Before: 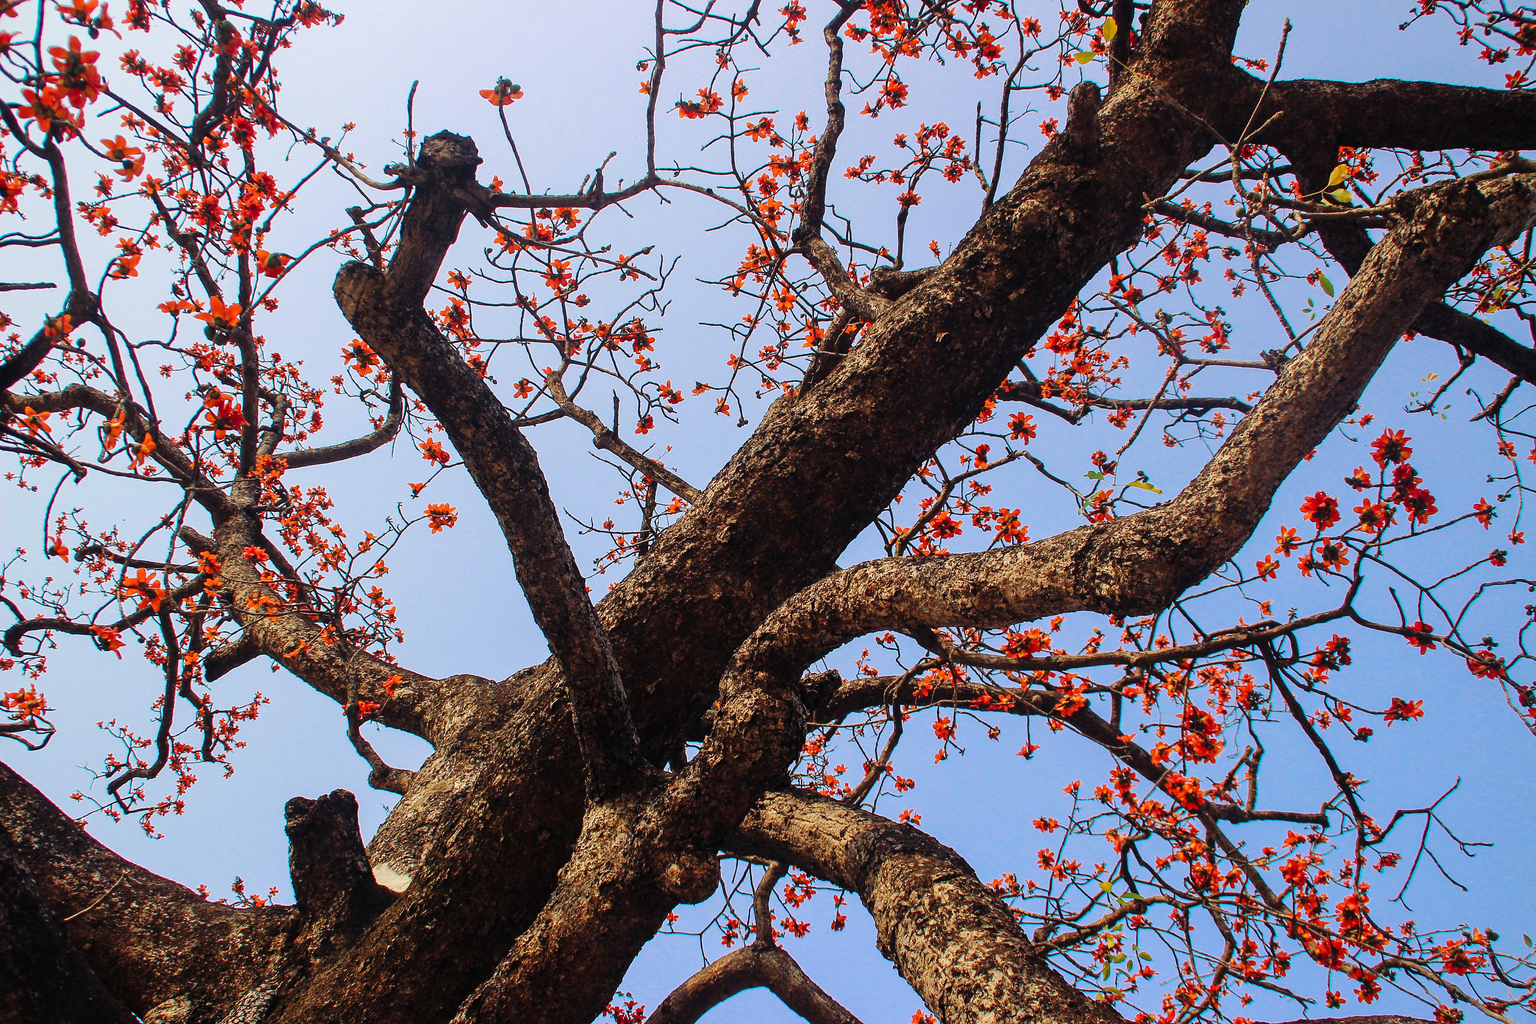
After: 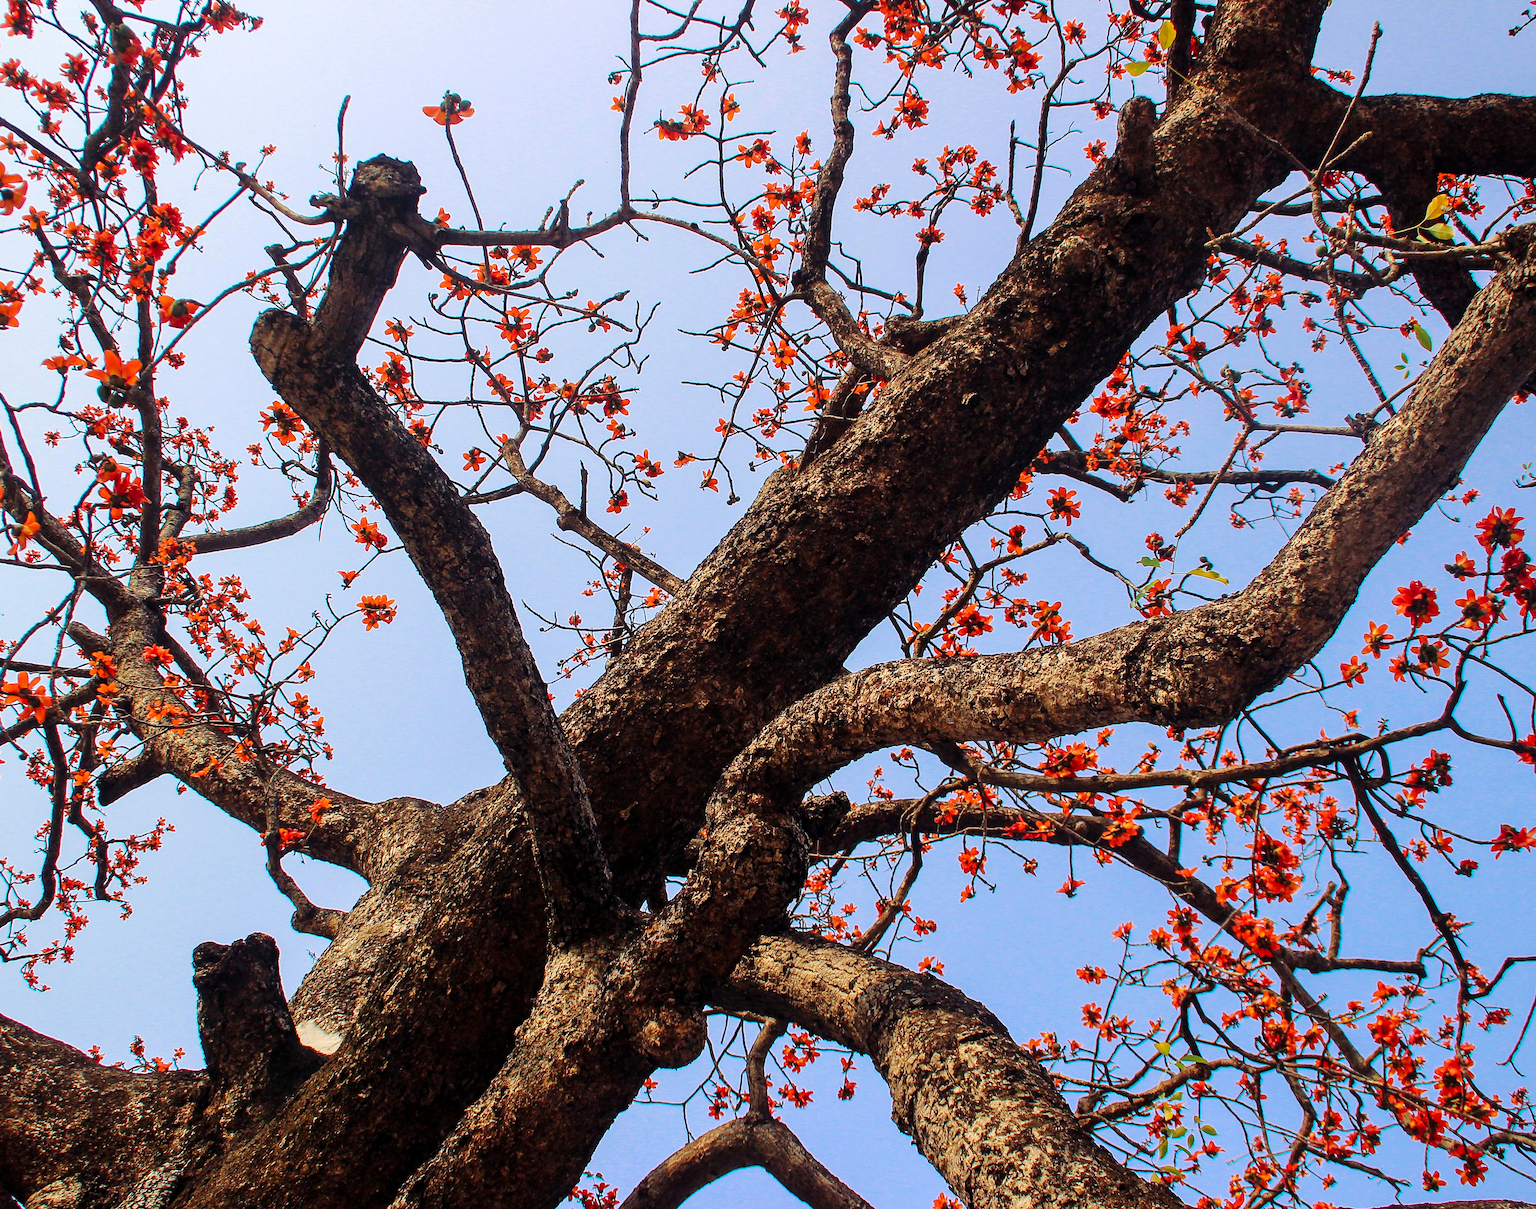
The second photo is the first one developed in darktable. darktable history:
crop: left 7.964%, right 7.388%
exposure: black level correction 0.002, exposure 0.145 EV, compensate highlight preservation false
